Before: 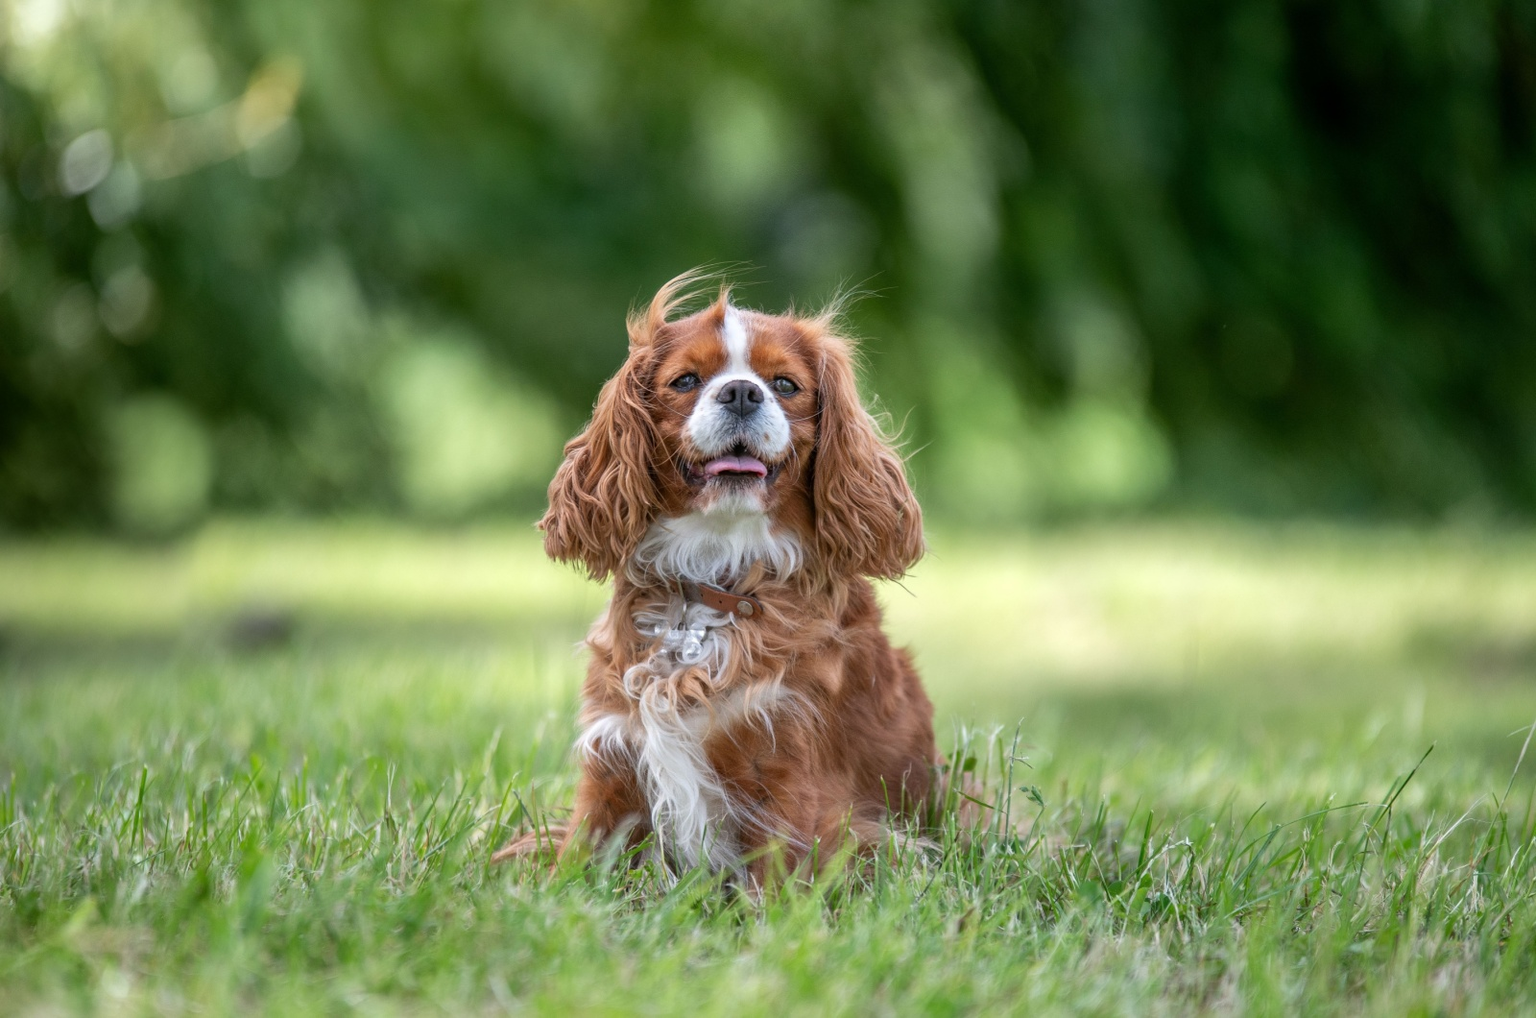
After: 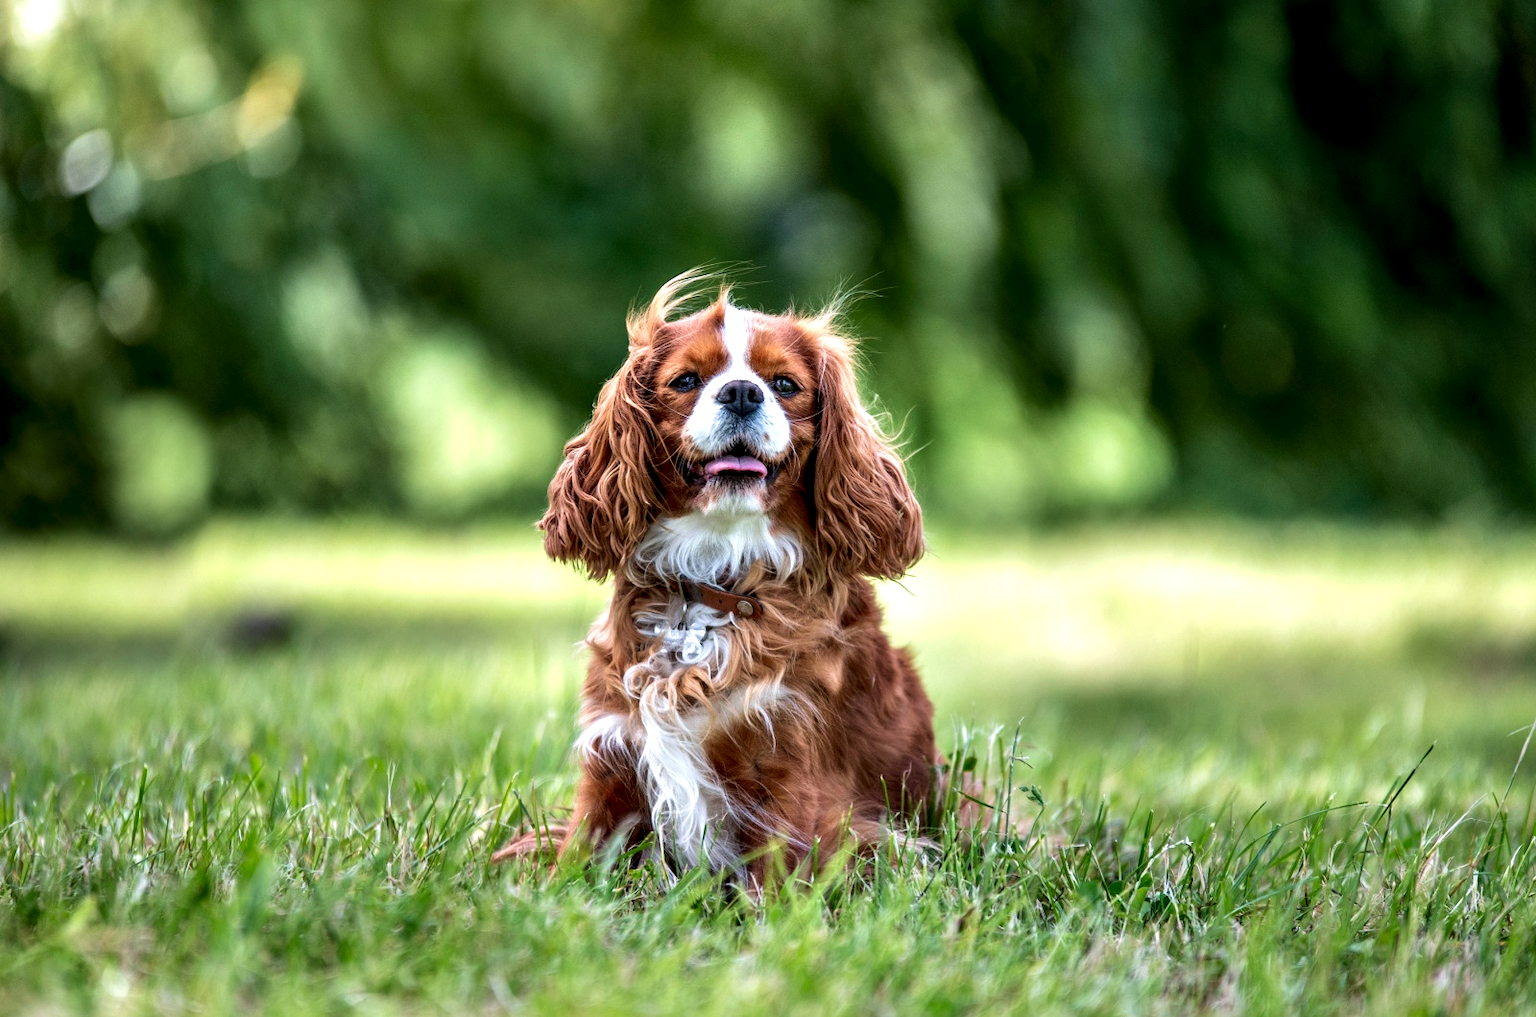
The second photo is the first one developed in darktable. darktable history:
color correction: highlights b* 0.059, saturation 0.994
contrast equalizer: octaves 7, y [[0.627 ×6], [0.563 ×6], [0 ×6], [0 ×6], [0 ×6]]
velvia: on, module defaults
